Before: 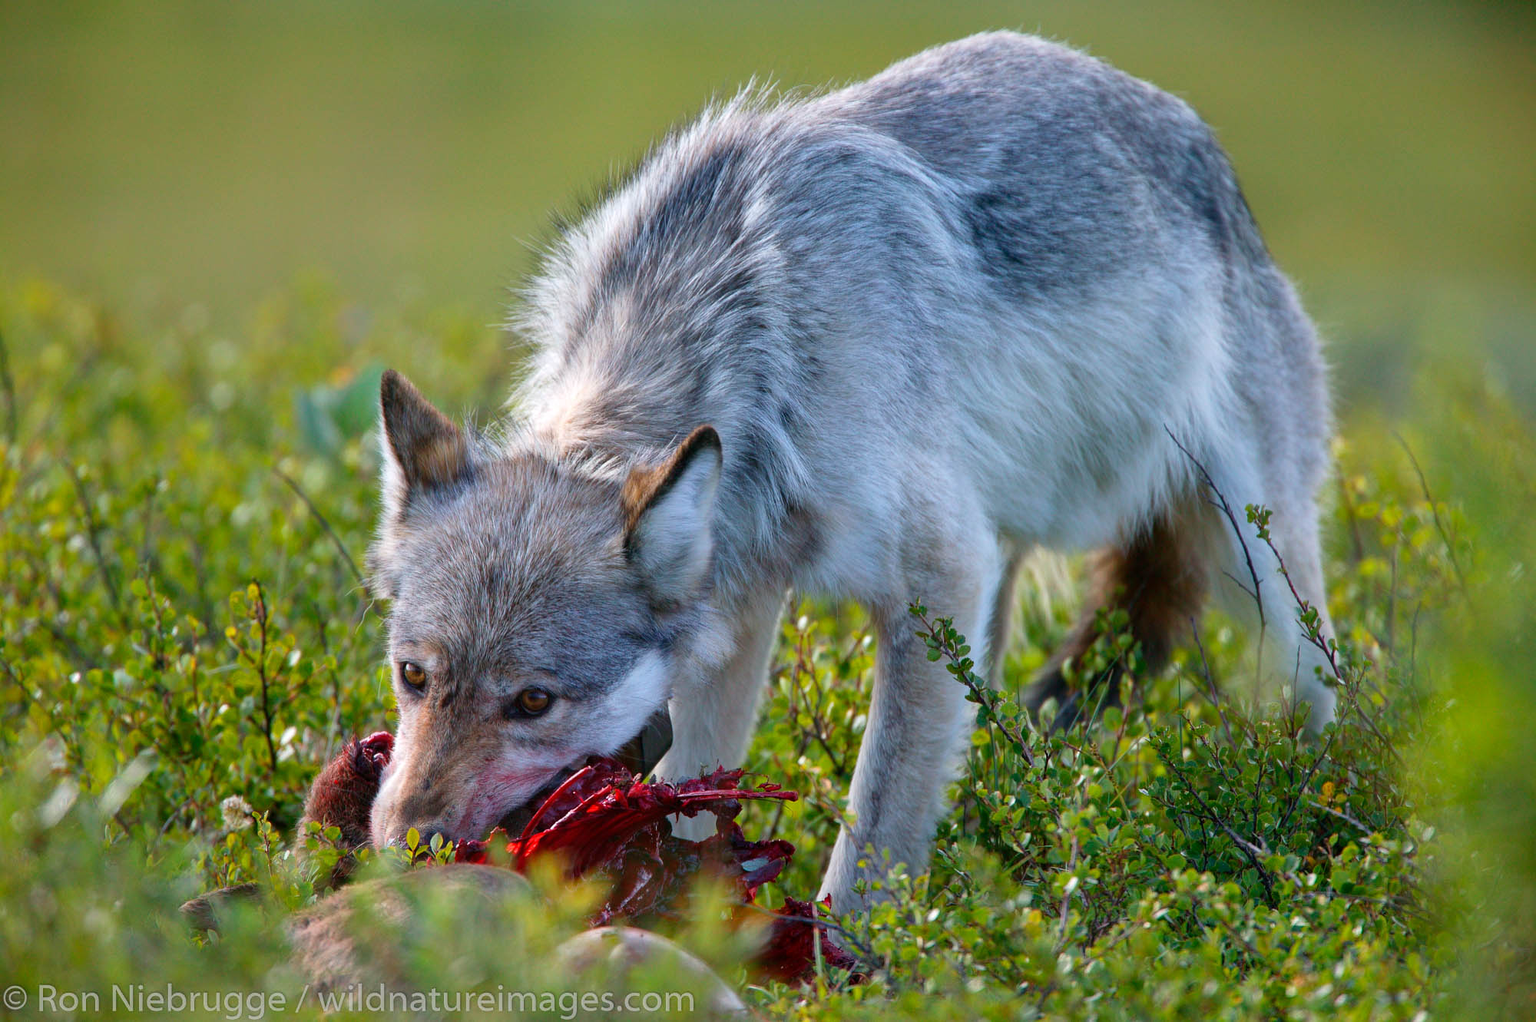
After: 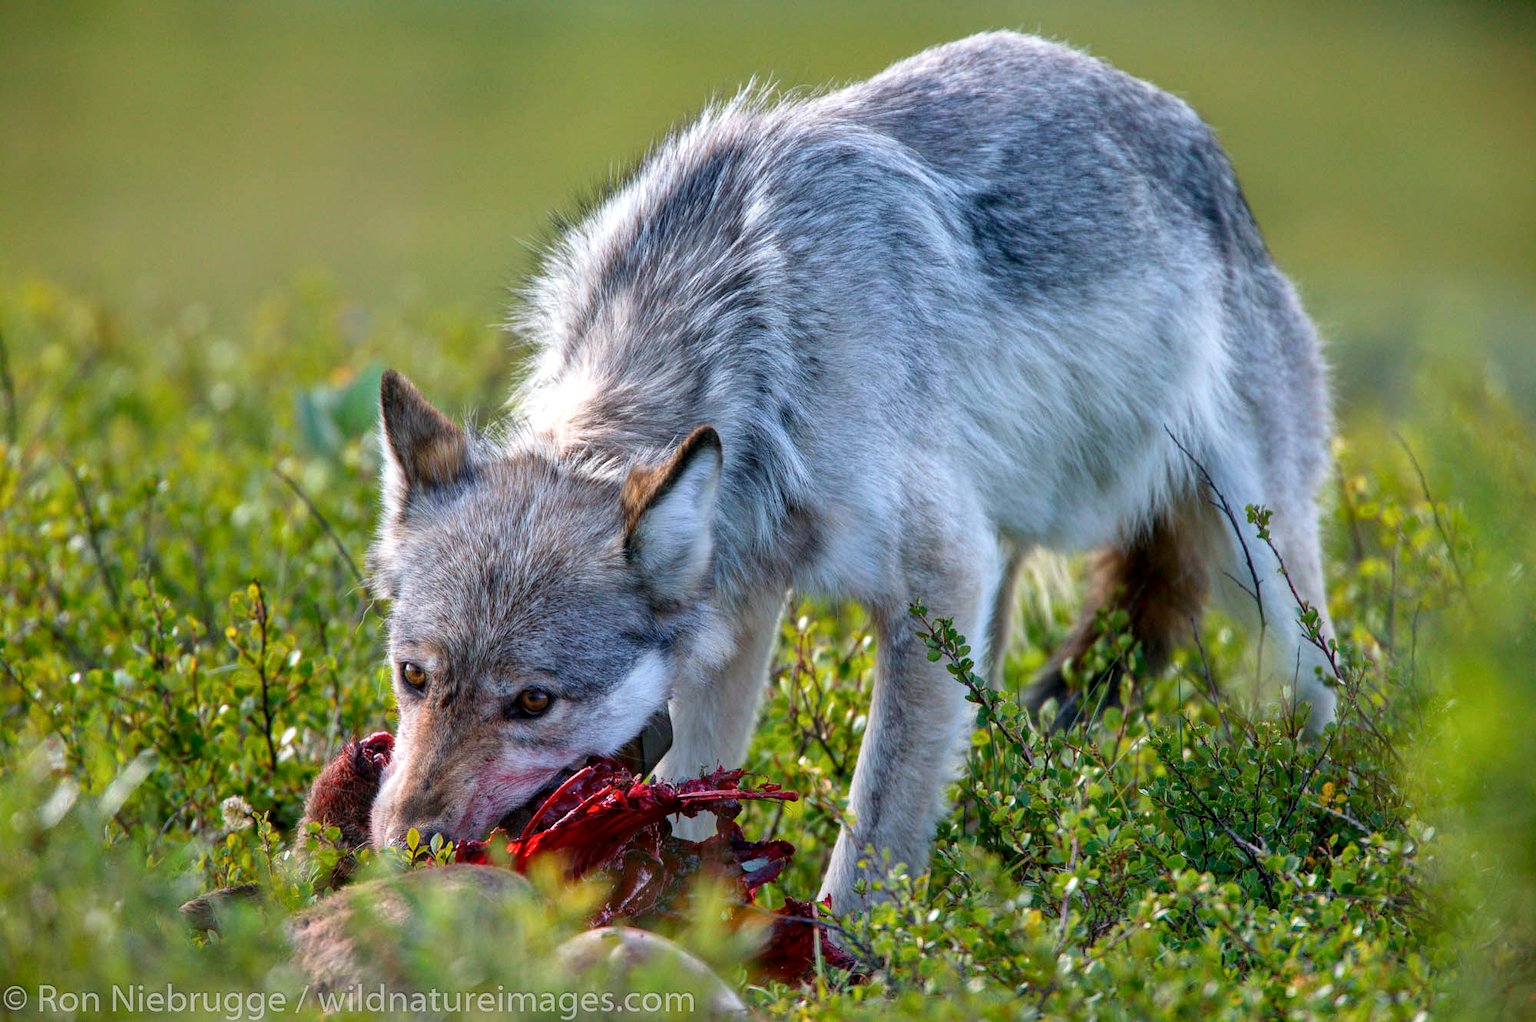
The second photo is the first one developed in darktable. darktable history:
shadows and highlights: soften with gaussian
local contrast: on, module defaults
exposure: exposure 0.123 EV, compensate exposure bias true, compensate highlight preservation false
